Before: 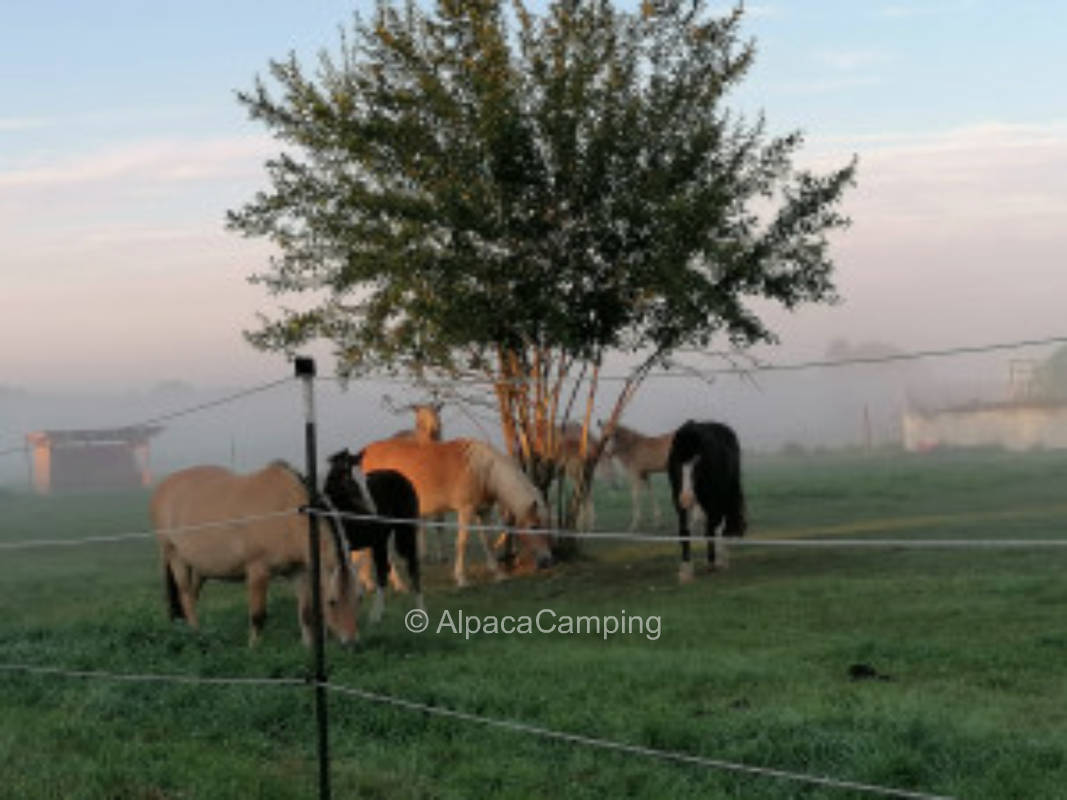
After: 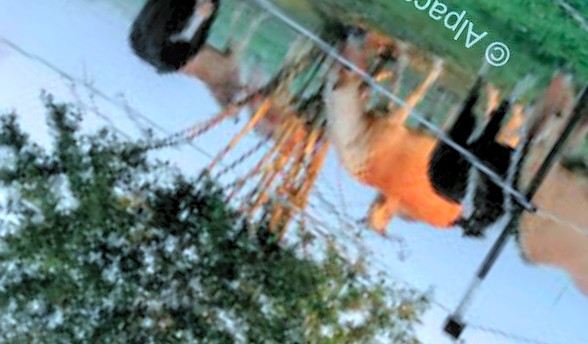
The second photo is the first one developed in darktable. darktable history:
contrast brightness saturation: contrast 0.066, brightness 0.174, saturation 0.405
color calibration: illuminant as shot in camera, x 0.385, y 0.38, temperature 3956.17 K
local contrast: on, module defaults
crop and rotate: angle 147.08°, left 9.121%, top 15.64%, right 4.56%, bottom 16.943%
levels: levels [0.044, 0.416, 0.908]
